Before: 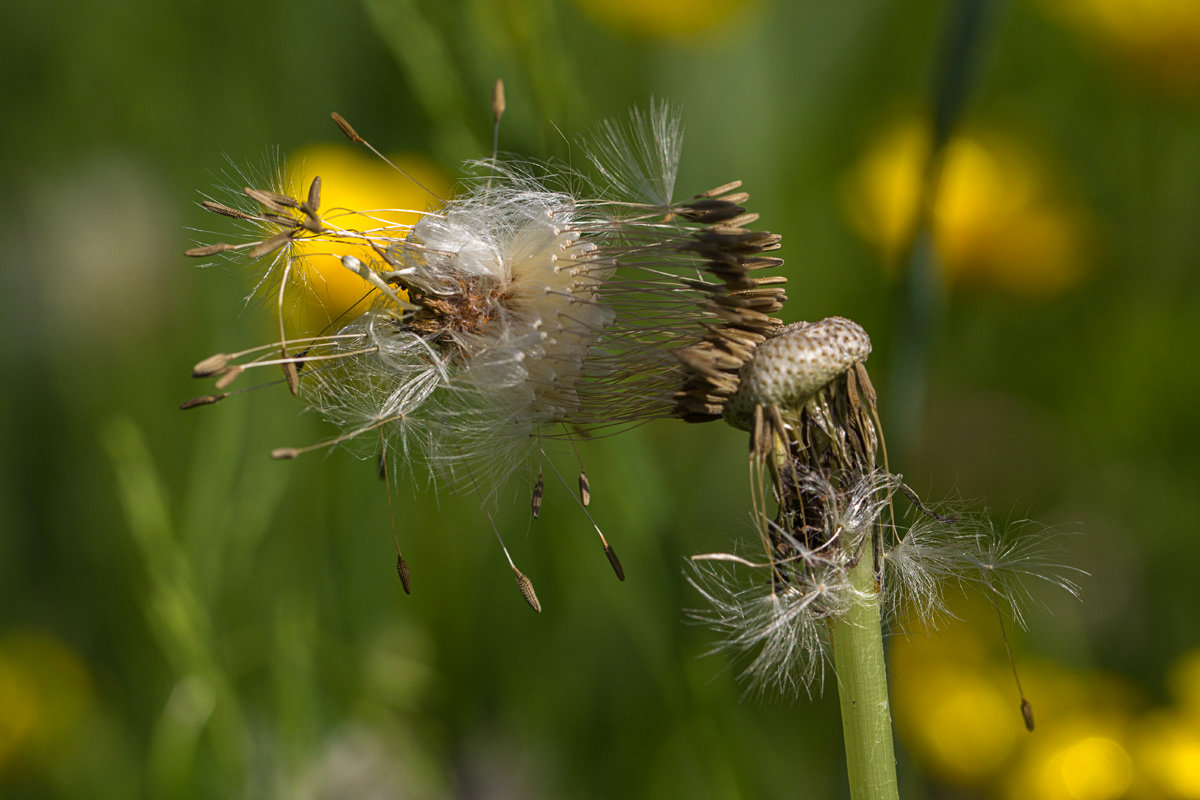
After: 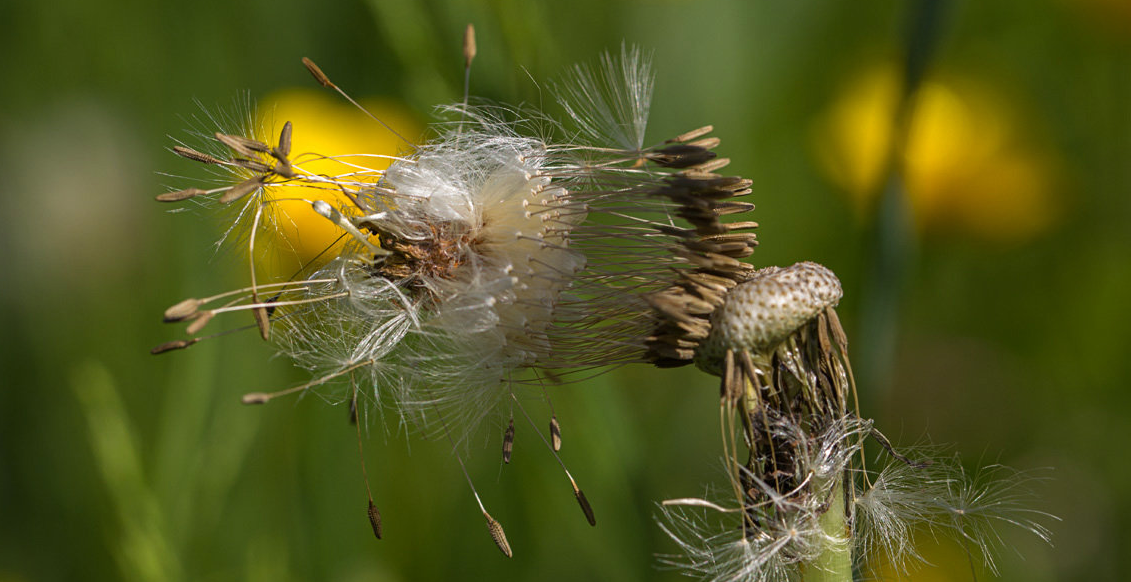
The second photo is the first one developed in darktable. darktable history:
crop: left 2.423%, top 6.969%, right 3.297%, bottom 20.163%
